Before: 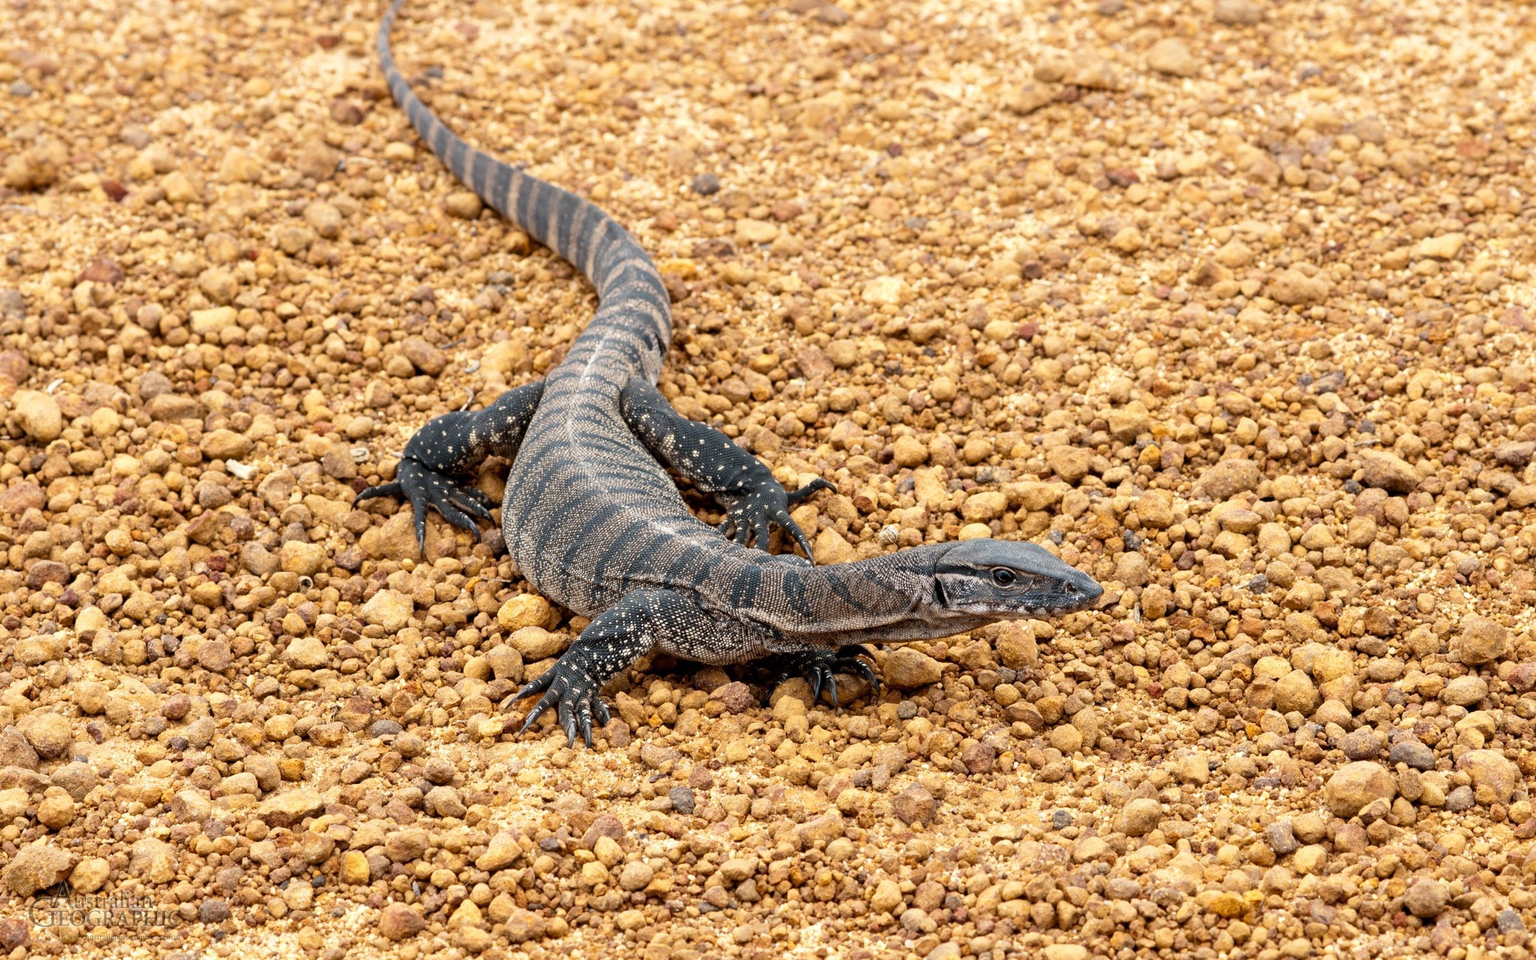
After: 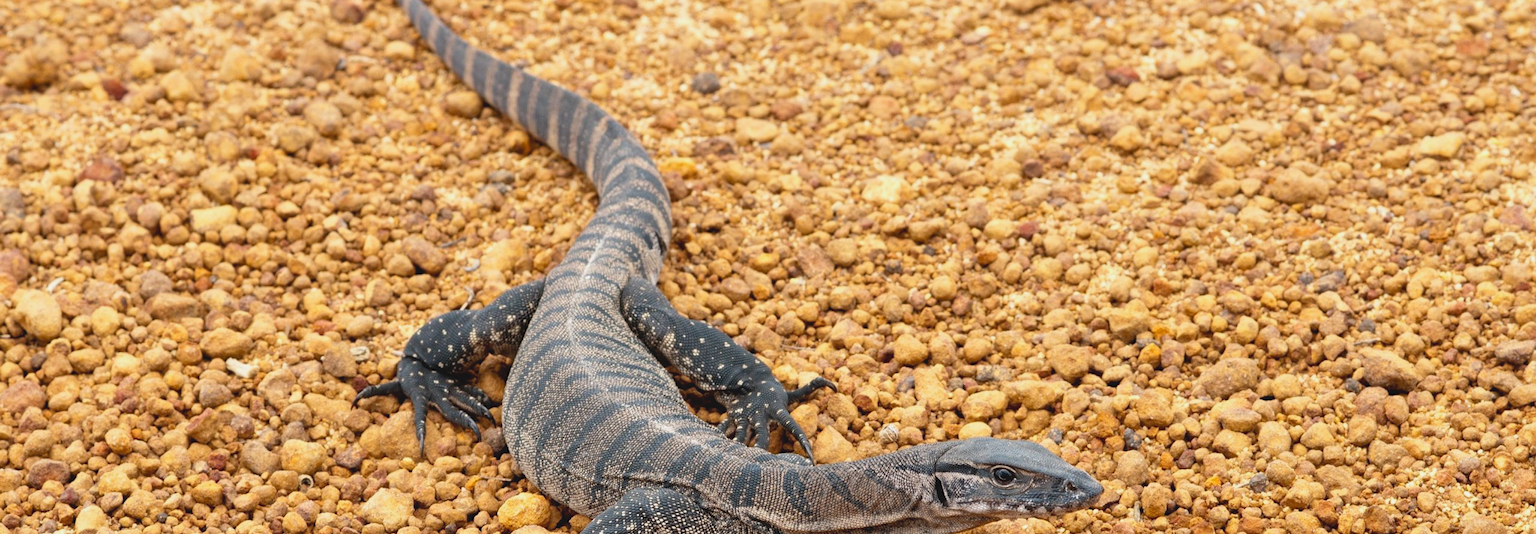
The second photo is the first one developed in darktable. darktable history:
contrast brightness saturation: contrast -0.098, brightness 0.049, saturation 0.082
crop and rotate: top 10.614%, bottom 33.703%
shadows and highlights: shadows 37.1, highlights -27.36, soften with gaussian
